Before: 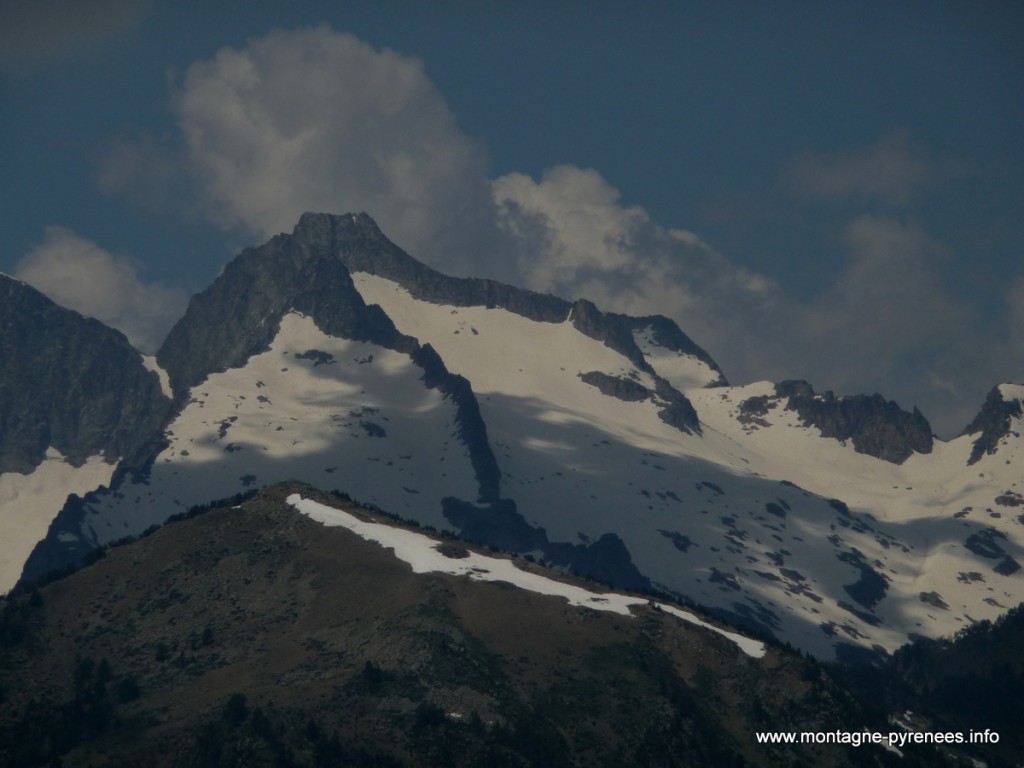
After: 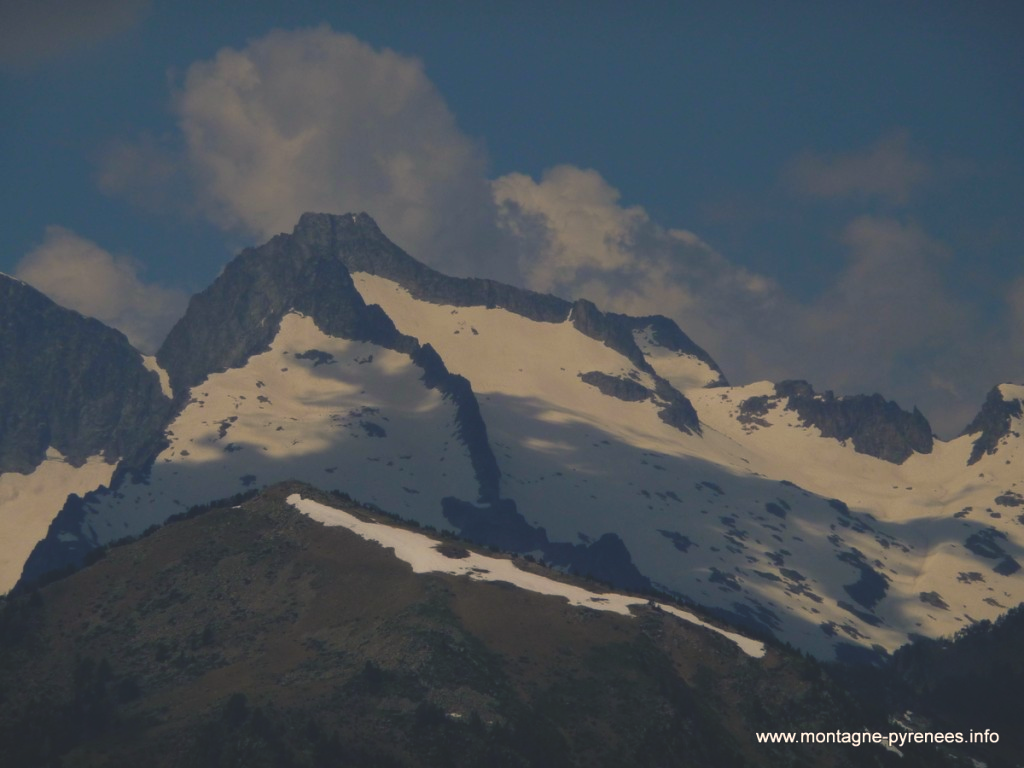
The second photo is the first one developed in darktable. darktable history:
color correction: highlights a* 0.816, highlights b* 2.78, saturation 1.1
color balance rgb: shadows lift › chroma 2%, shadows lift › hue 247.2°, power › chroma 0.3%, power › hue 25.2°, highlights gain › chroma 3%, highlights gain › hue 60°, global offset › luminance 2%, perceptual saturation grading › global saturation 20%, perceptual saturation grading › highlights -20%, perceptual saturation grading › shadows 30%
